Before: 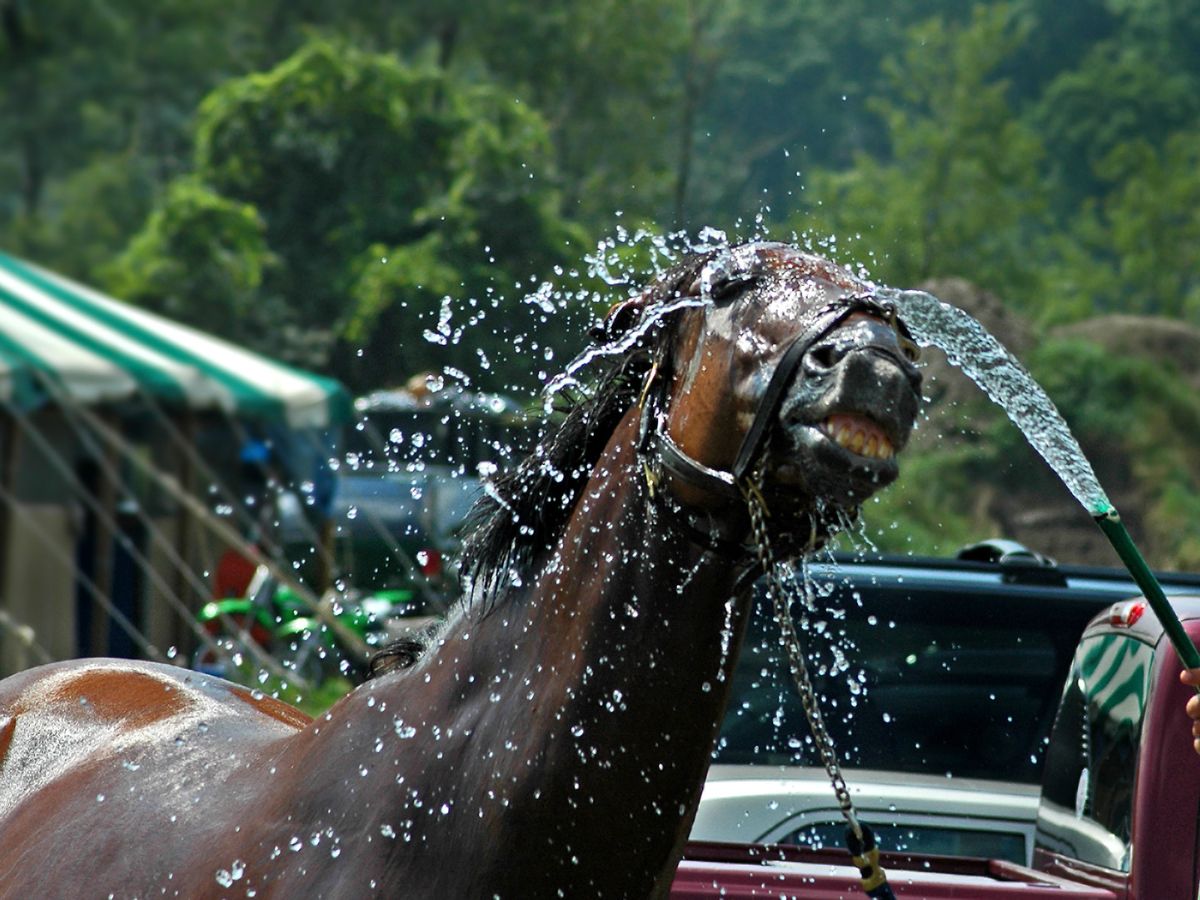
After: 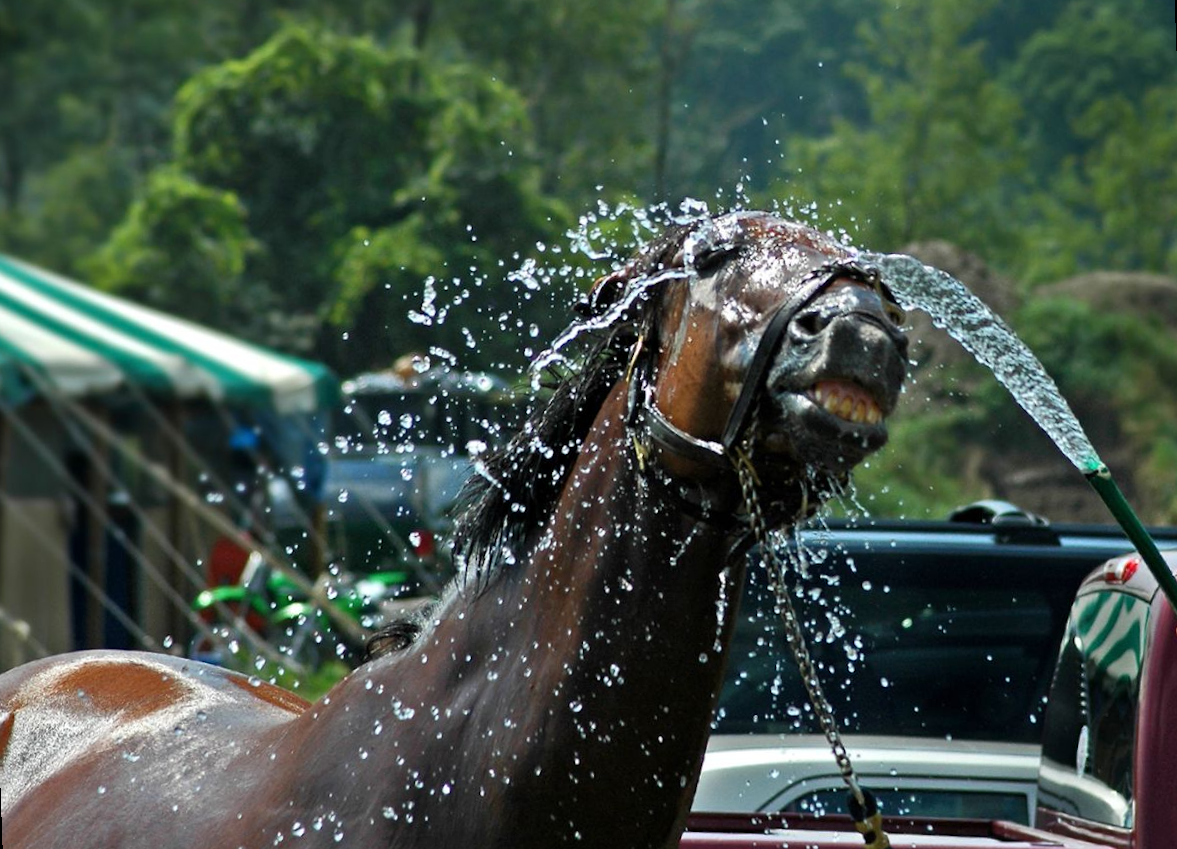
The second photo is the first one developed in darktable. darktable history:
exposure: compensate highlight preservation false
rotate and perspective: rotation -2°, crop left 0.022, crop right 0.978, crop top 0.049, crop bottom 0.951
